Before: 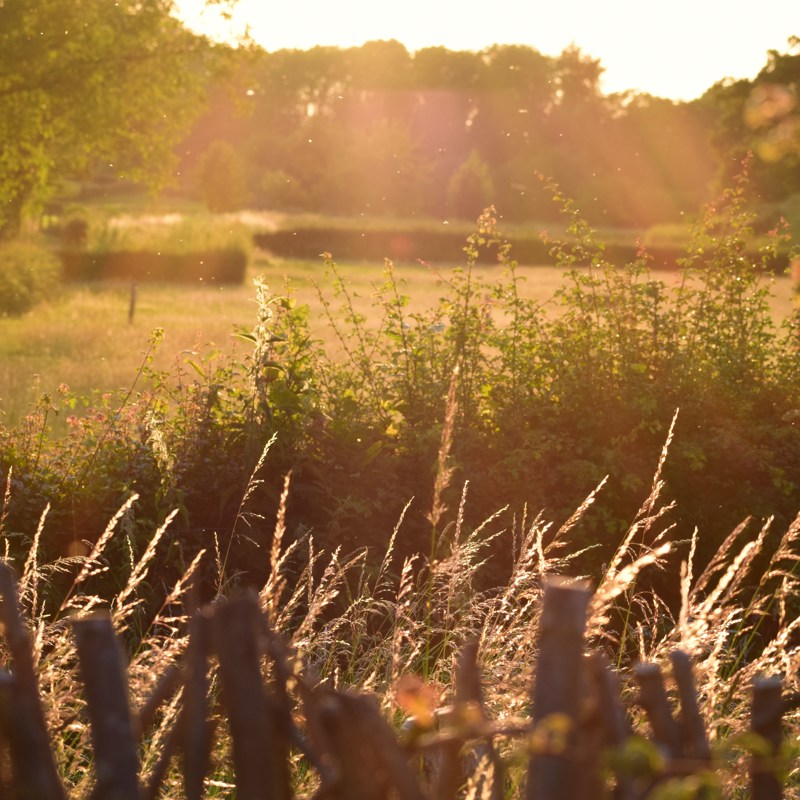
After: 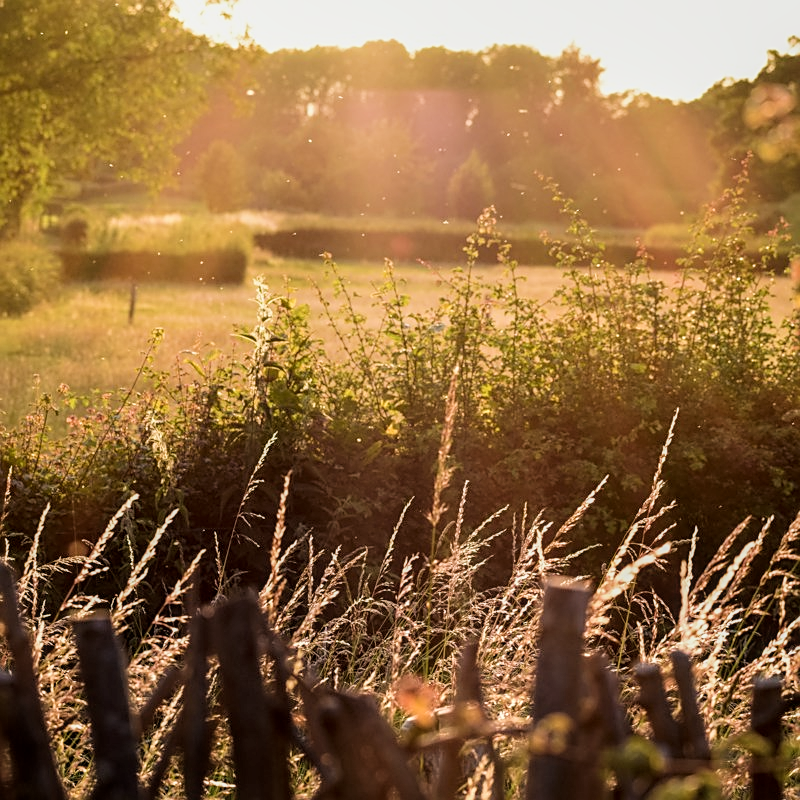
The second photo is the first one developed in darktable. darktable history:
sharpen: on, module defaults
filmic rgb: black relative exposure -5.13 EV, white relative exposure 3.52 EV, hardness 3.19, contrast 1.202, highlights saturation mix -49.06%
local contrast: detail 130%
